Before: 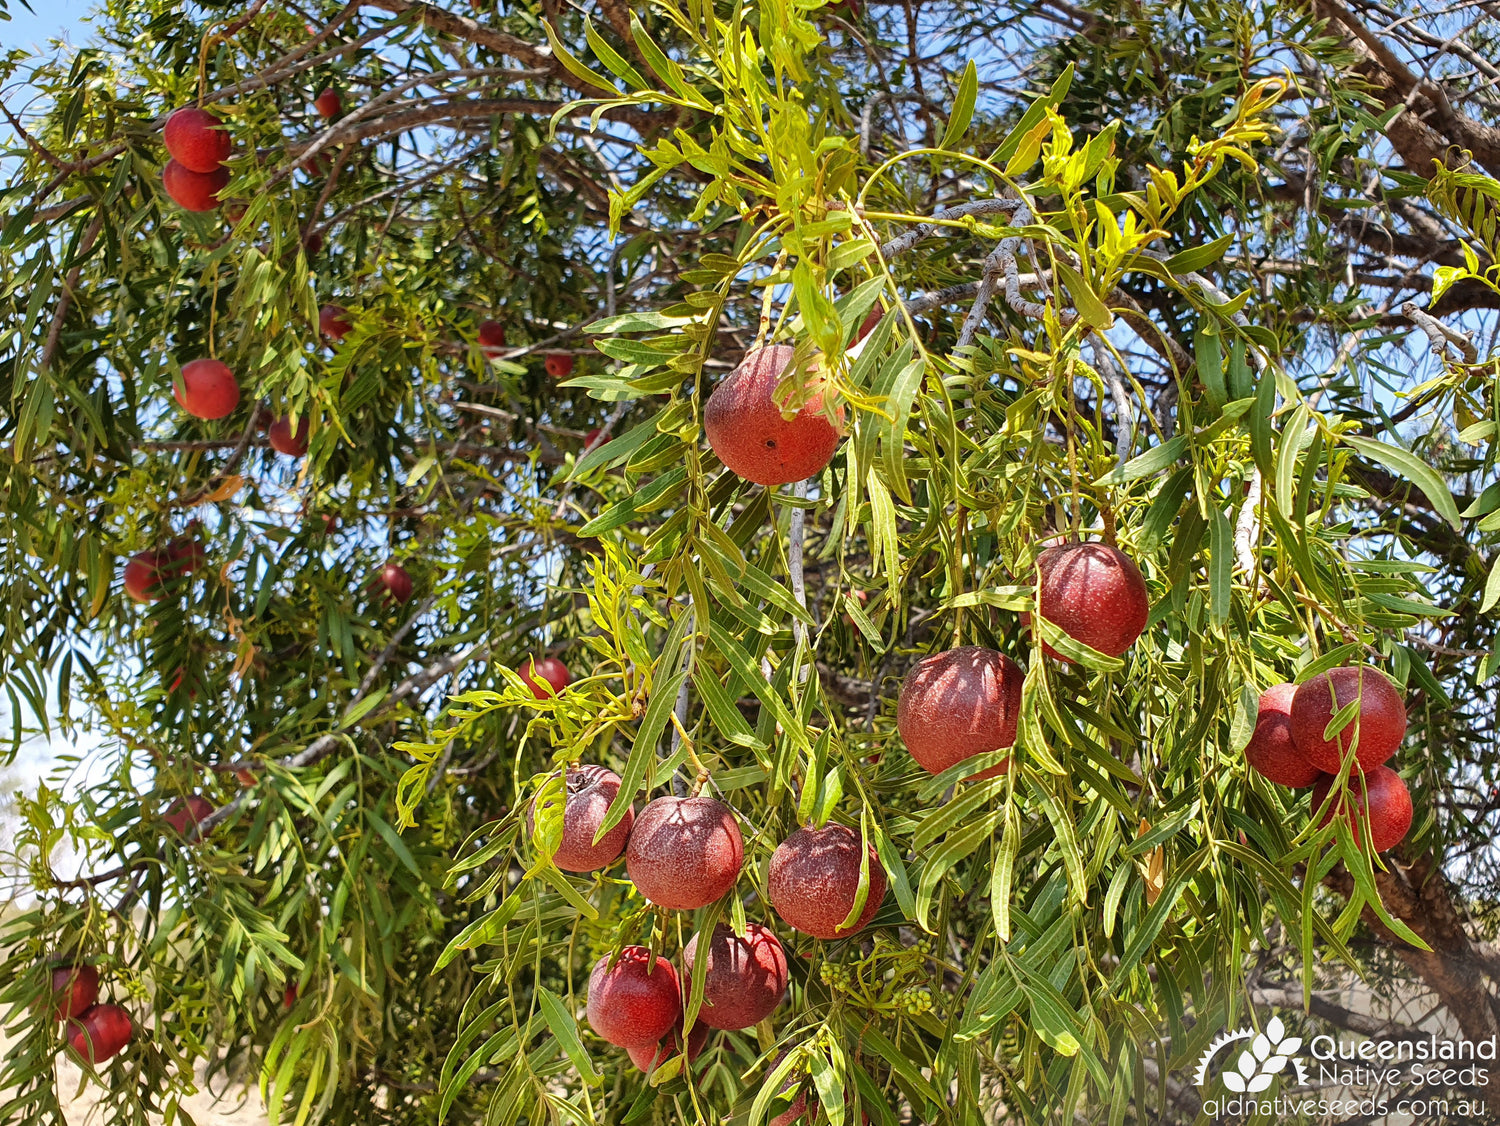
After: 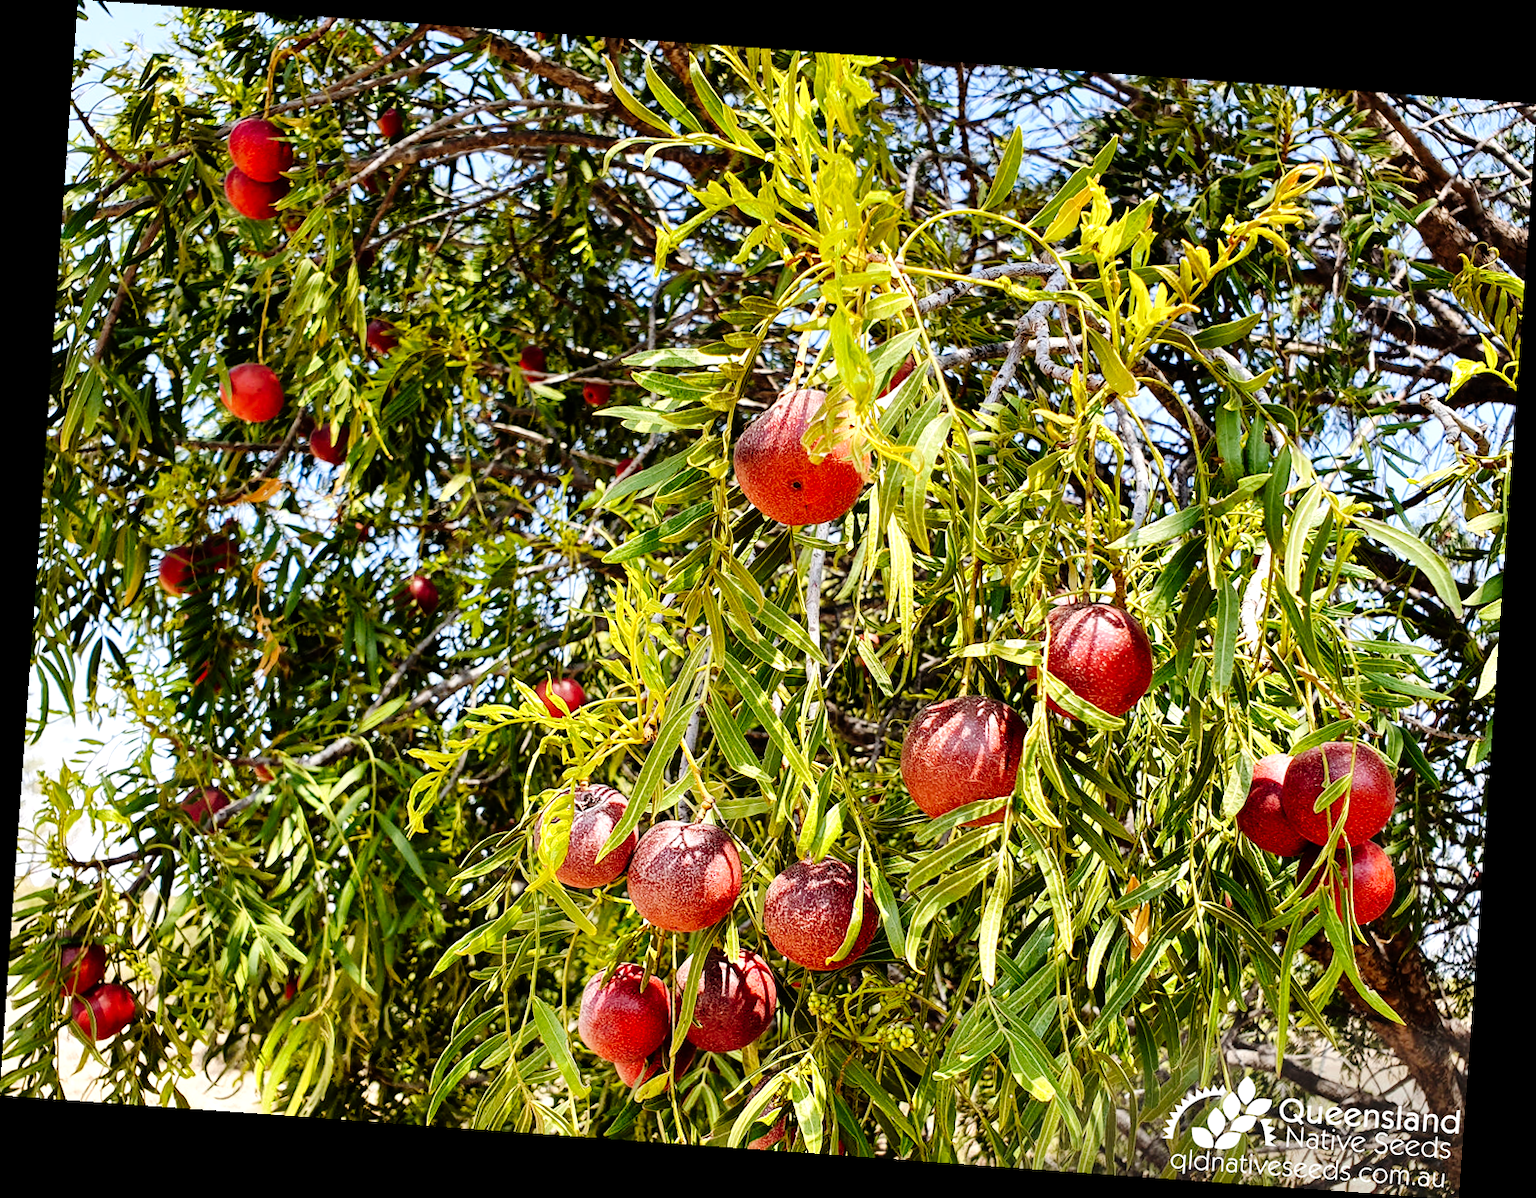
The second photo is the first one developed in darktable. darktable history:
tone equalizer: -8 EV -0.417 EV, -7 EV -0.389 EV, -6 EV -0.333 EV, -5 EV -0.222 EV, -3 EV 0.222 EV, -2 EV 0.333 EV, -1 EV 0.389 EV, +0 EV 0.417 EV, edges refinement/feathering 500, mask exposure compensation -1.57 EV, preserve details no
rotate and perspective: rotation 4.1°, automatic cropping off
tone curve: curves: ch0 [(0, 0) (0.003, 0) (0.011, 0.001) (0.025, 0.003) (0.044, 0.005) (0.069, 0.012) (0.1, 0.023) (0.136, 0.039) (0.177, 0.088) (0.224, 0.15) (0.277, 0.239) (0.335, 0.334) (0.399, 0.43) (0.468, 0.526) (0.543, 0.621) (0.623, 0.711) (0.709, 0.791) (0.801, 0.87) (0.898, 0.949) (1, 1)], preserve colors none
